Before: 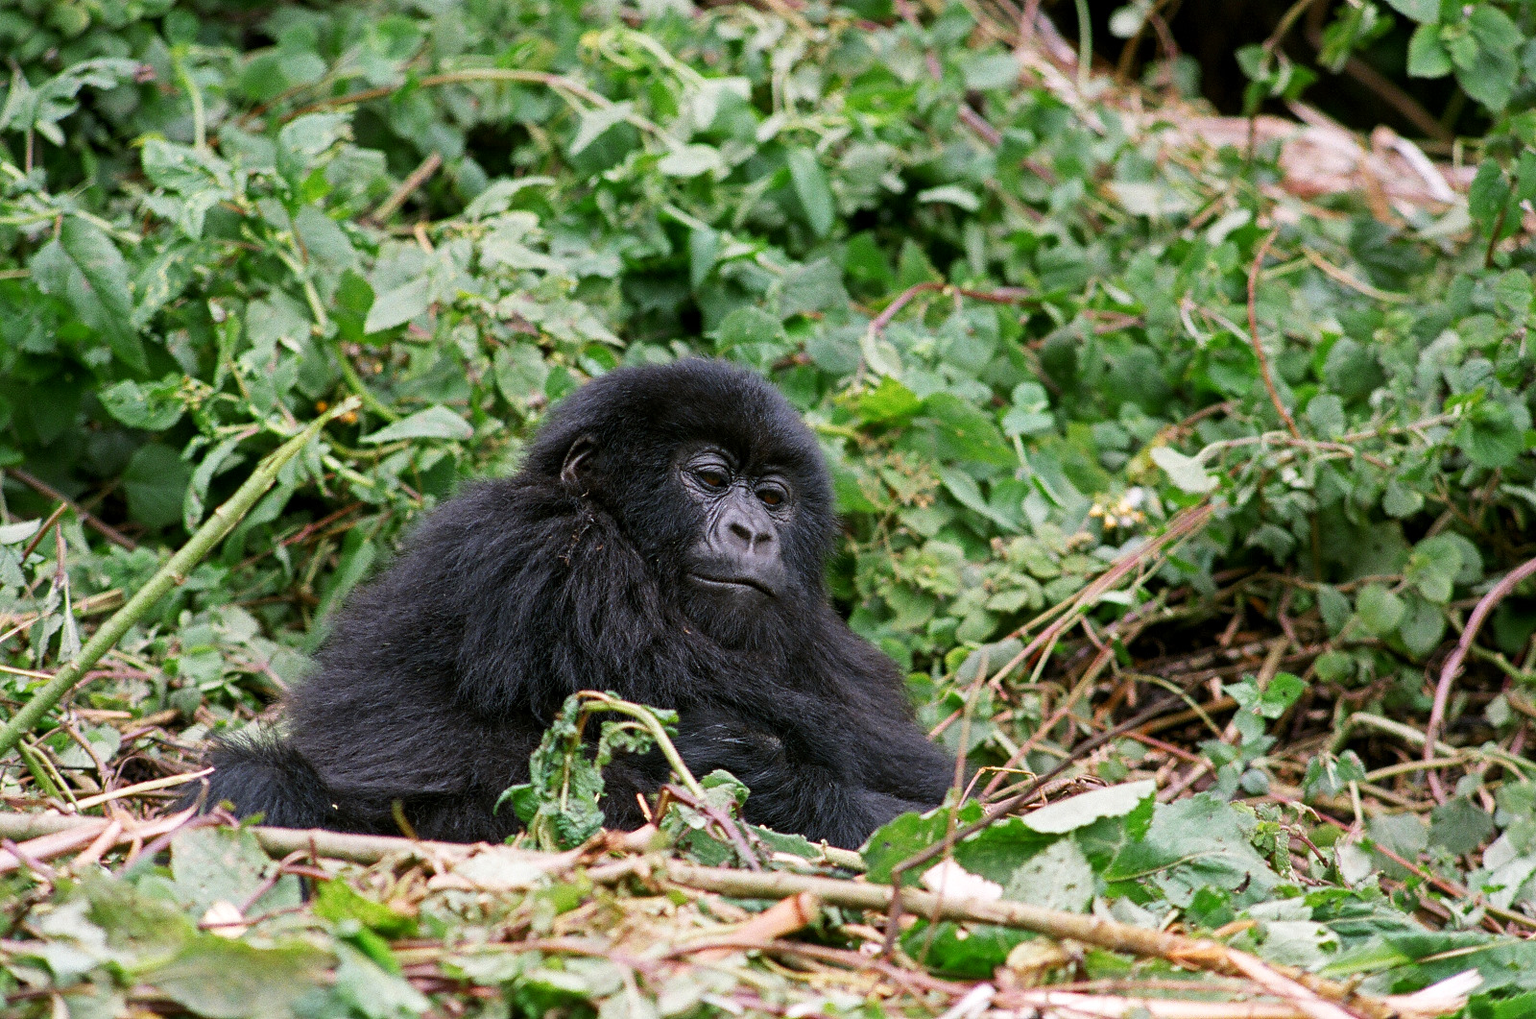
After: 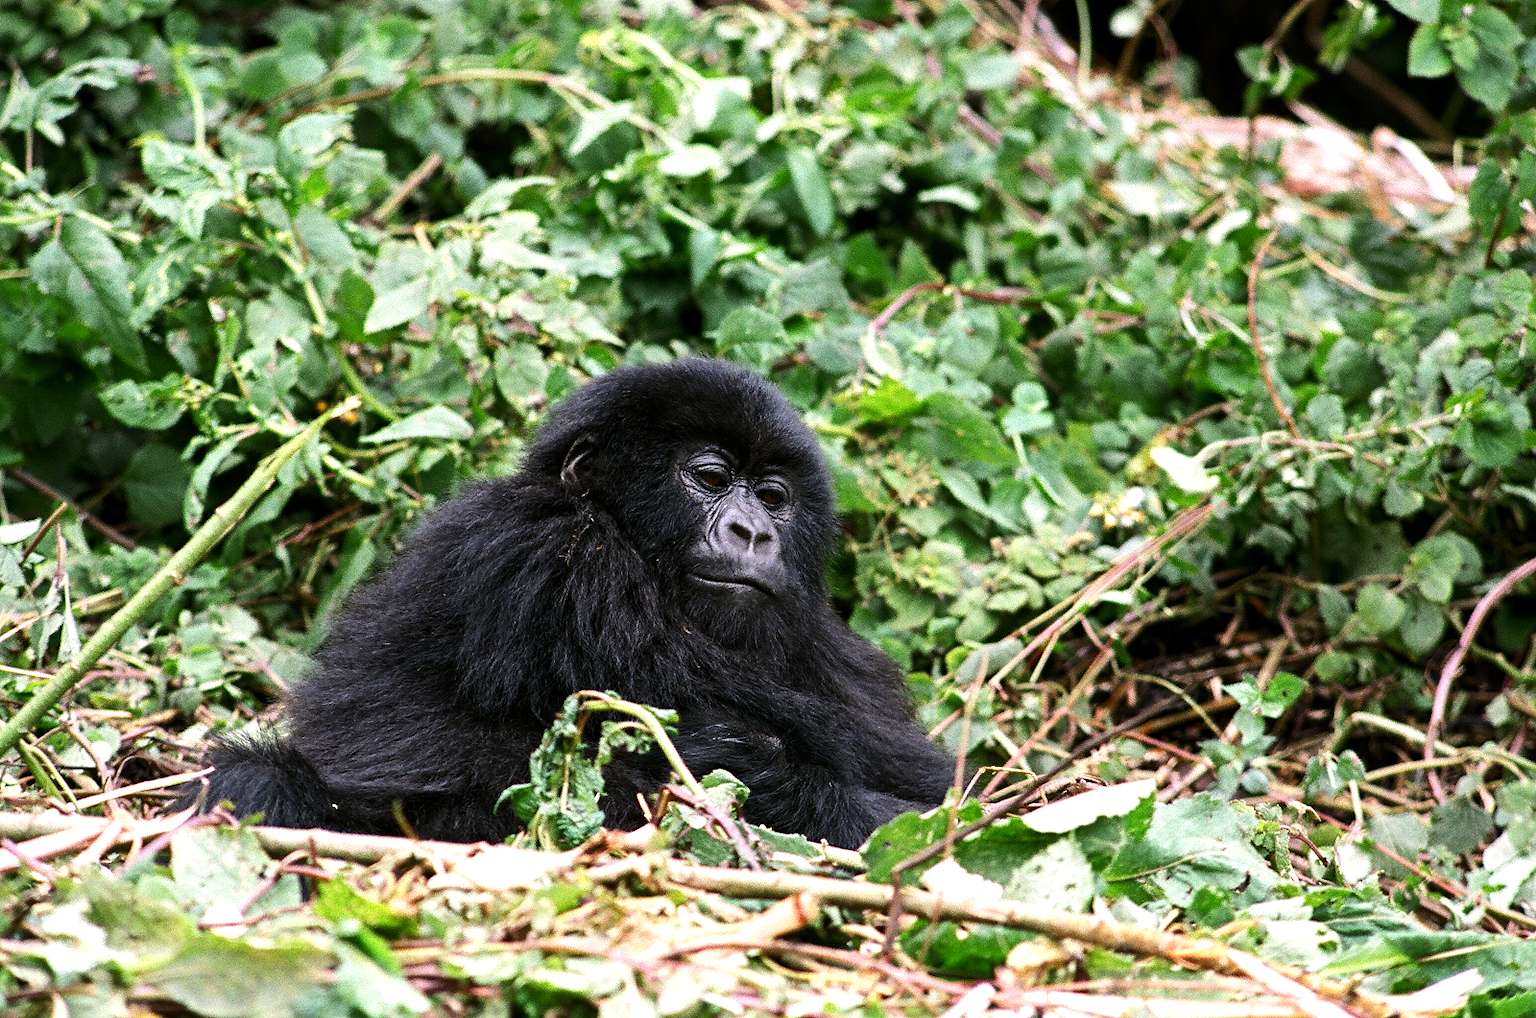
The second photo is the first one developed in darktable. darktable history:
tone equalizer: -8 EV -0.717 EV, -7 EV -0.738 EV, -6 EV -0.578 EV, -5 EV -0.381 EV, -3 EV 0.374 EV, -2 EV 0.6 EV, -1 EV 0.682 EV, +0 EV 0.773 EV, edges refinement/feathering 500, mask exposure compensation -1.57 EV, preserve details no
